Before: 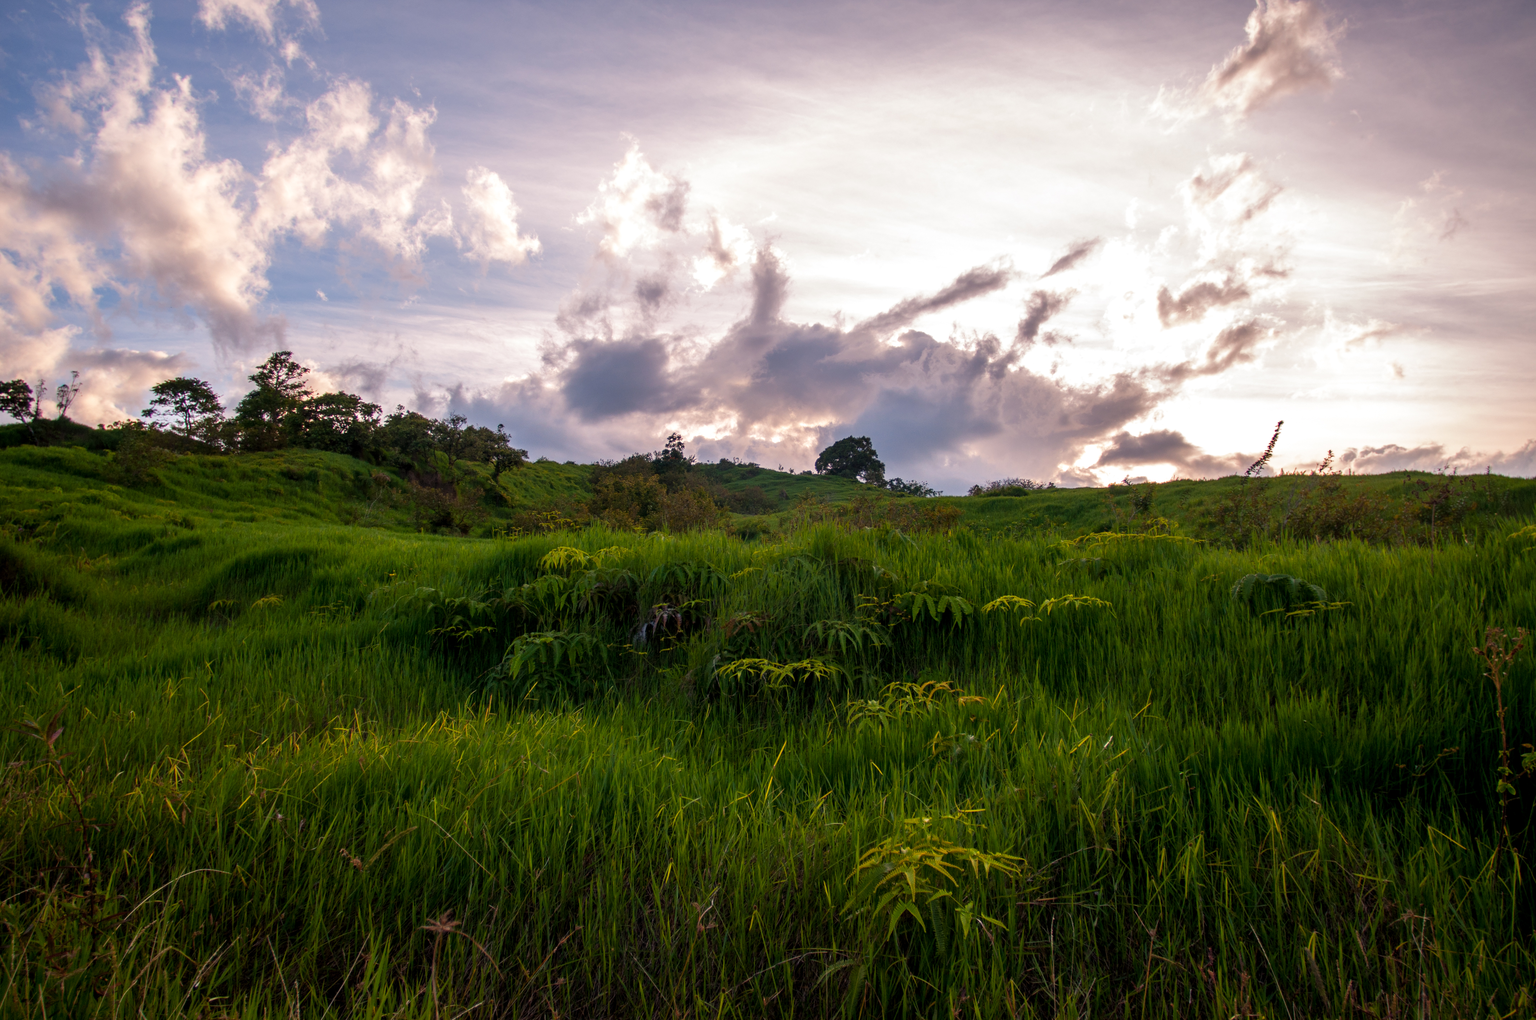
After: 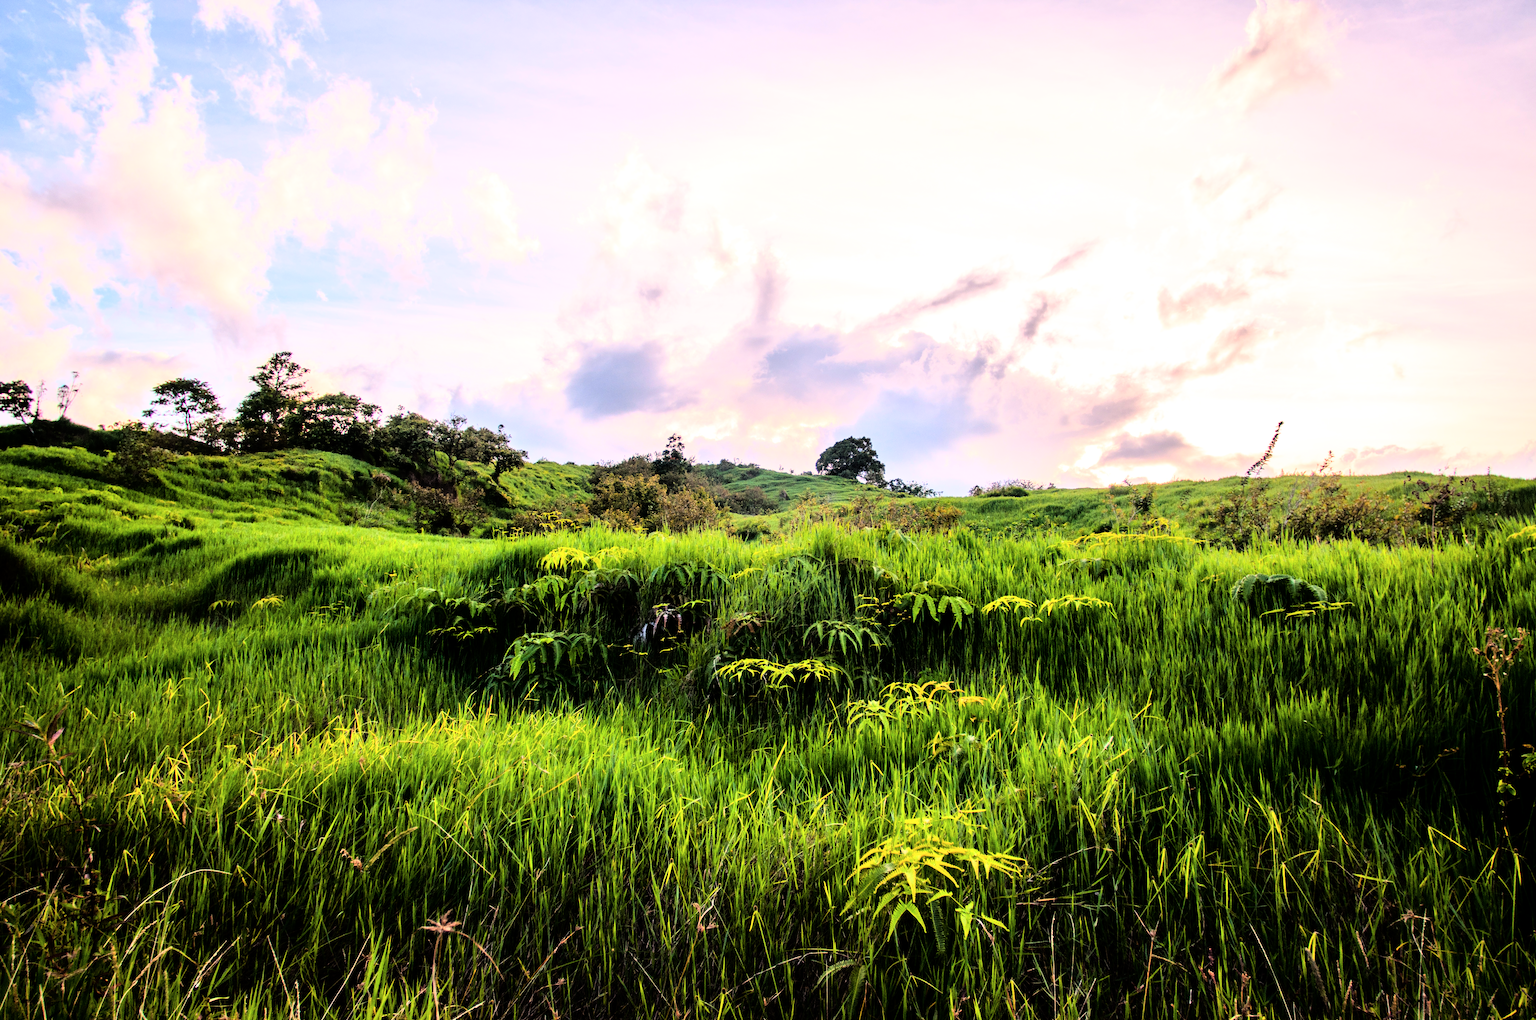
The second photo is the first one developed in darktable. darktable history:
rgb curve: curves: ch0 [(0, 0) (0.21, 0.15) (0.24, 0.21) (0.5, 0.75) (0.75, 0.96) (0.89, 0.99) (1, 1)]; ch1 [(0, 0.02) (0.21, 0.13) (0.25, 0.2) (0.5, 0.67) (0.75, 0.9) (0.89, 0.97) (1, 1)]; ch2 [(0, 0.02) (0.21, 0.13) (0.25, 0.2) (0.5, 0.67) (0.75, 0.9) (0.89, 0.97) (1, 1)], compensate middle gray true
tone equalizer: -7 EV 0.15 EV, -6 EV 0.6 EV, -5 EV 1.15 EV, -4 EV 1.33 EV, -3 EV 1.15 EV, -2 EV 0.6 EV, -1 EV 0.15 EV, mask exposure compensation -0.5 EV
color balance rgb: perceptual saturation grading › global saturation -3%
